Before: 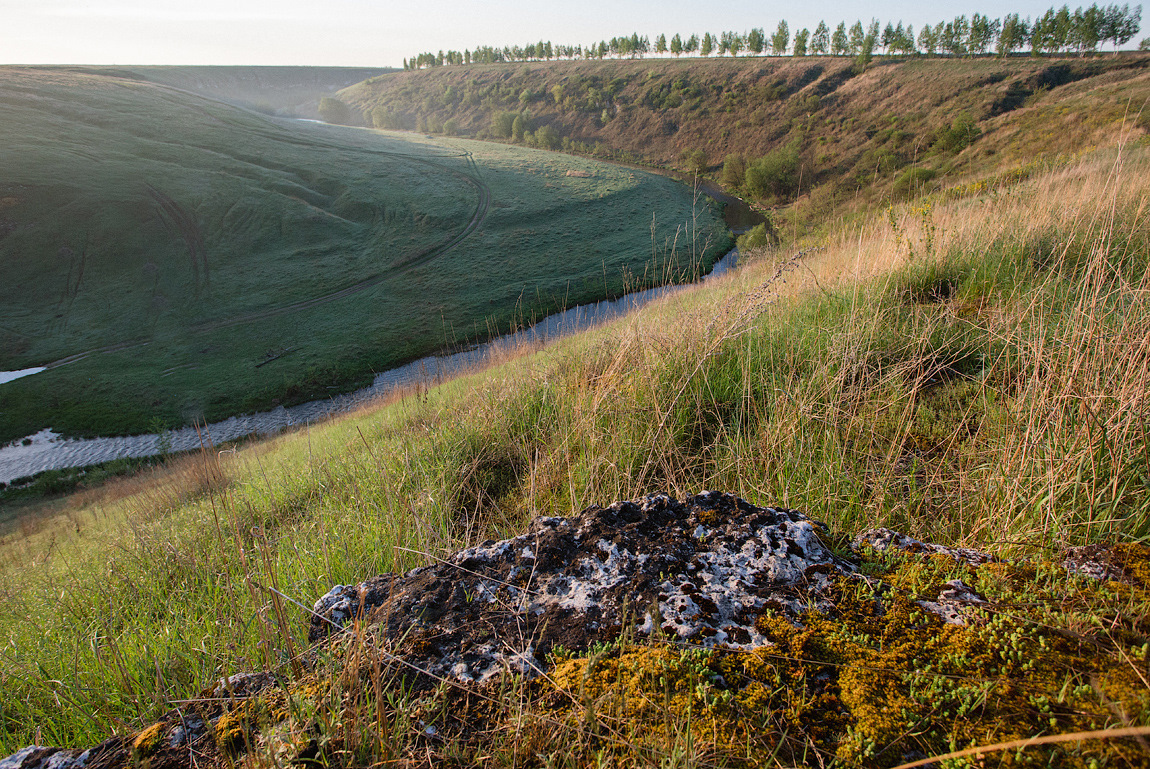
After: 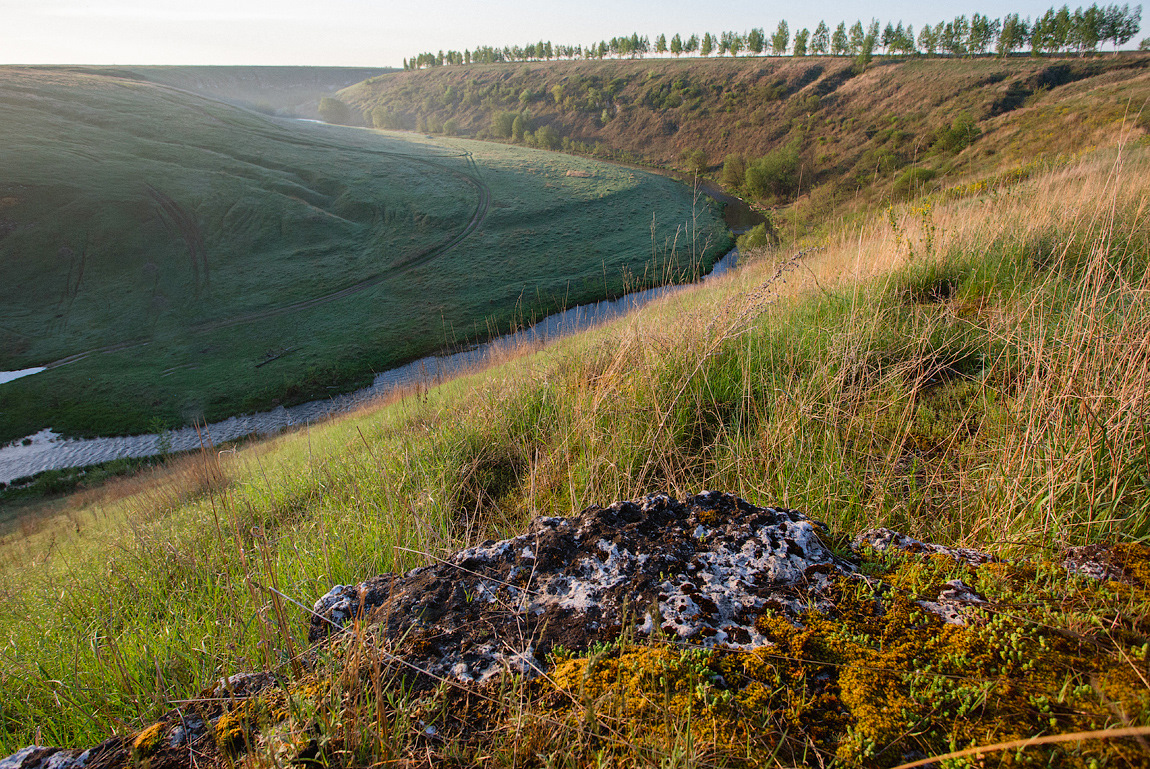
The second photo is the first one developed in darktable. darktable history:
contrast brightness saturation: saturation 0.122
